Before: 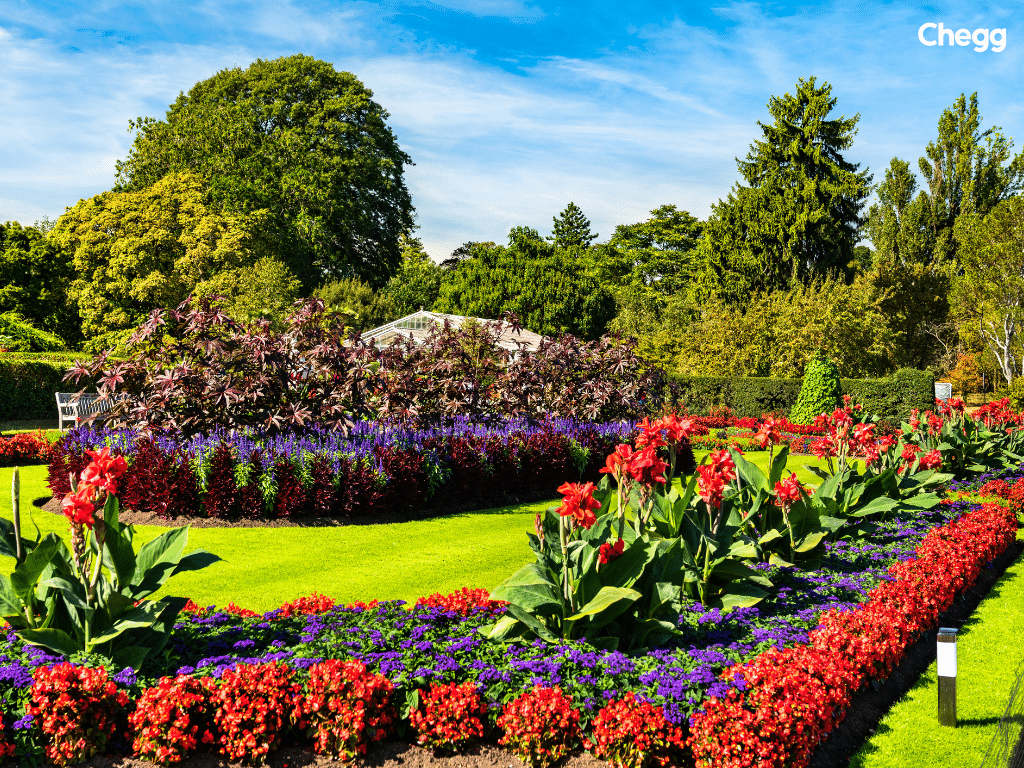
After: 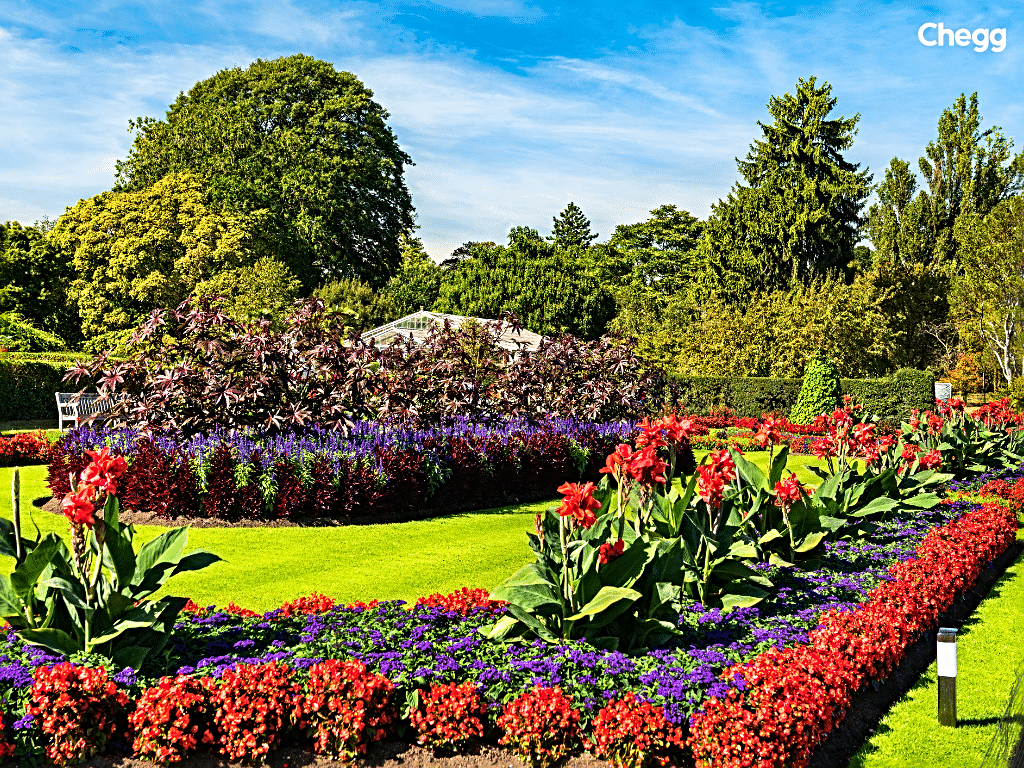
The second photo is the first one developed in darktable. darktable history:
sharpen: radius 3.134
